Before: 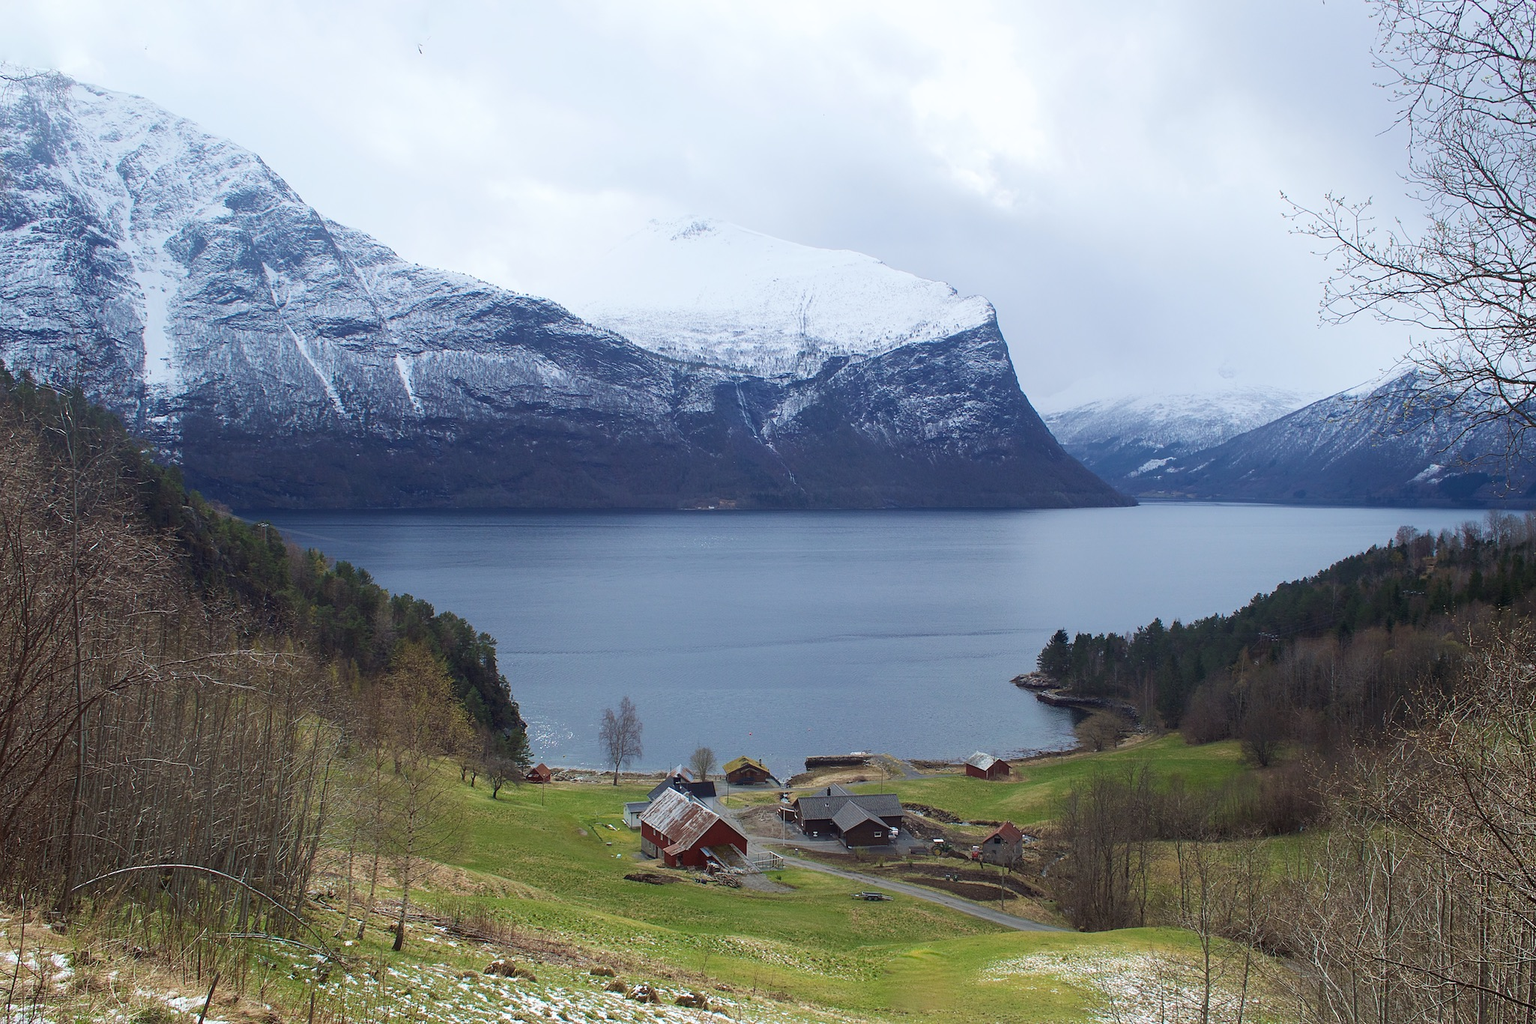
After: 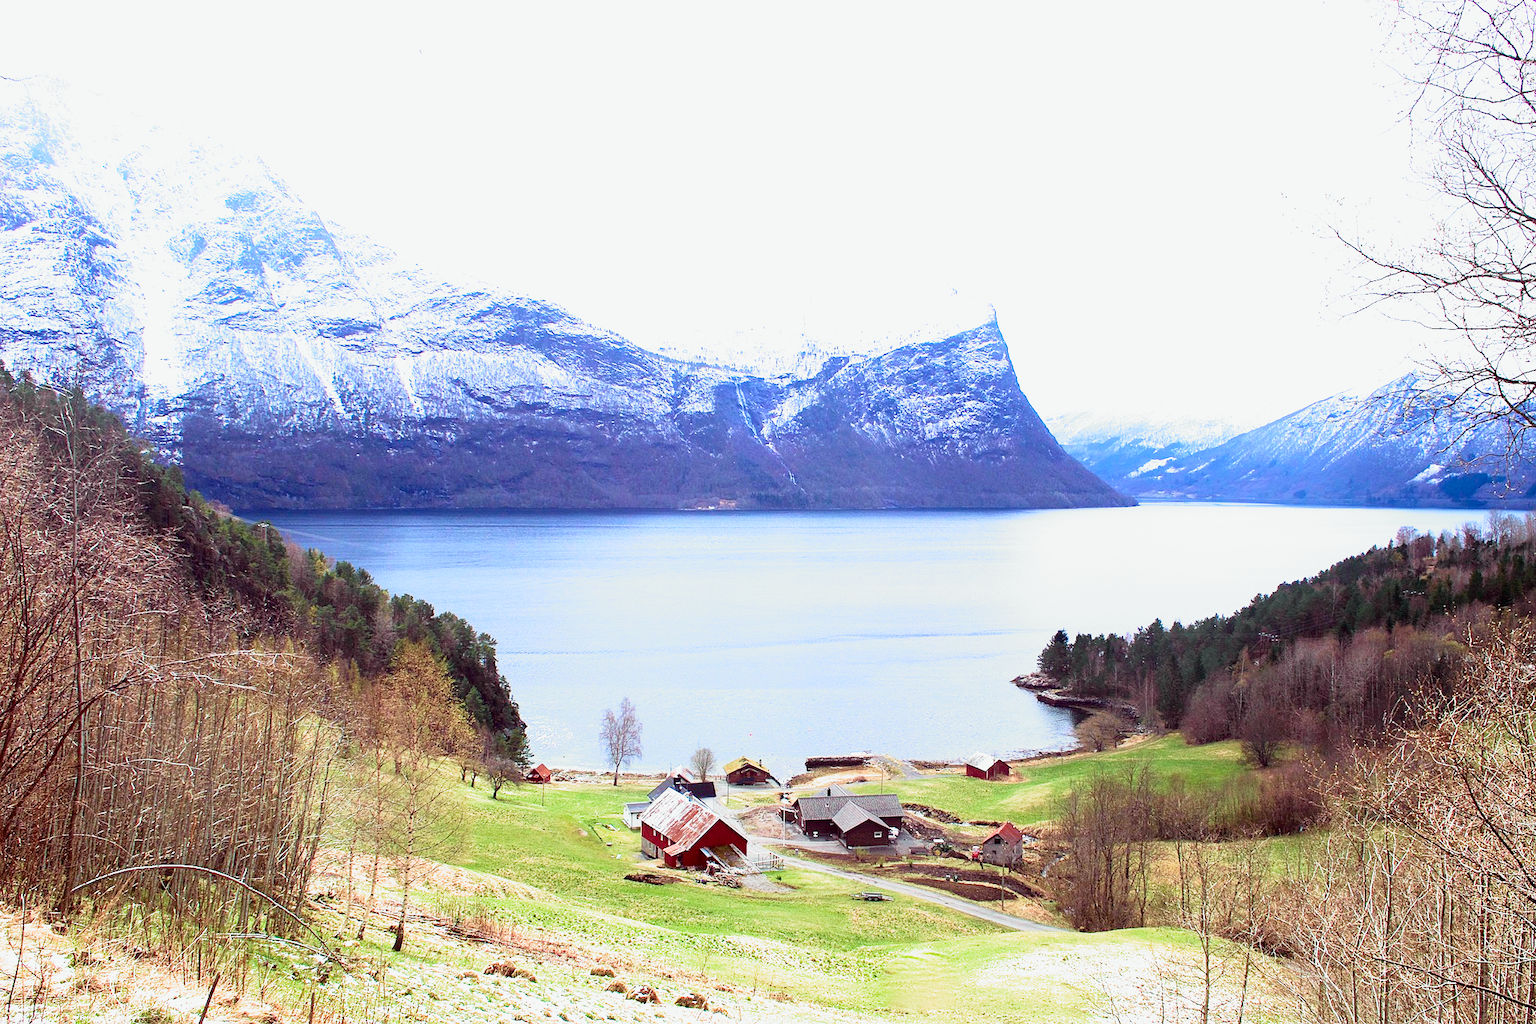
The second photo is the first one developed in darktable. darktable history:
contrast brightness saturation: contrast 0.2, brightness 0.16, saturation 0.22
filmic rgb: black relative exposure -8.2 EV, white relative exposure 2.2 EV, threshold 3 EV, hardness 7.11, latitude 75%, contrast 1.325, highlights saturation mix -2%, shadows ↔ highlights balance 30%, preserve chrominance no, color science v5 (2021), contrast in shadows safe, contrast in highlights safe, enable highlight reconstruction true
tone equalizer: on, module defaults
exposure: black level correction 0, exposure 1.1 EV, compensate exposure bias true, compensate highlight preservation false
color balance: mode lift, gamma, gain (sRGB), lift [1, 1.049, 1, 1]
white balance: emerald 1
tone curve: curves: ch0 [(0, 0) (0.058, 0.027) (0.214, 0.183) (0.304, 0.288) (0.561, 0.554) (0.687, 0.677) (0.768, 0.768) (0.858, 0.861) (0.986, 0.957)]; ch1 [(0, 0) (0.172, 0.123) (0.312, 0.296) (0.437, 0.429) (0.471, 0.469) (0.502, 0.5) (0.513, 0.515) (0.583, 0.604) (0.631, 0.659) (0.703, 0.721) (0.889, 0.924) (1, 1)]; ch2 [(0, 0) (0.411, 0.424) (0.485, 0.497) (0.502, 0.5) (0.517, 0.511) (0.566, 0.573) (0.622, 0.613) (0.709, 0.677) (1, 1)], color space Lab, independent channels, preserve colors none
shadows and highlights: shadows 30.86, highlights 0, soften with gaussian
